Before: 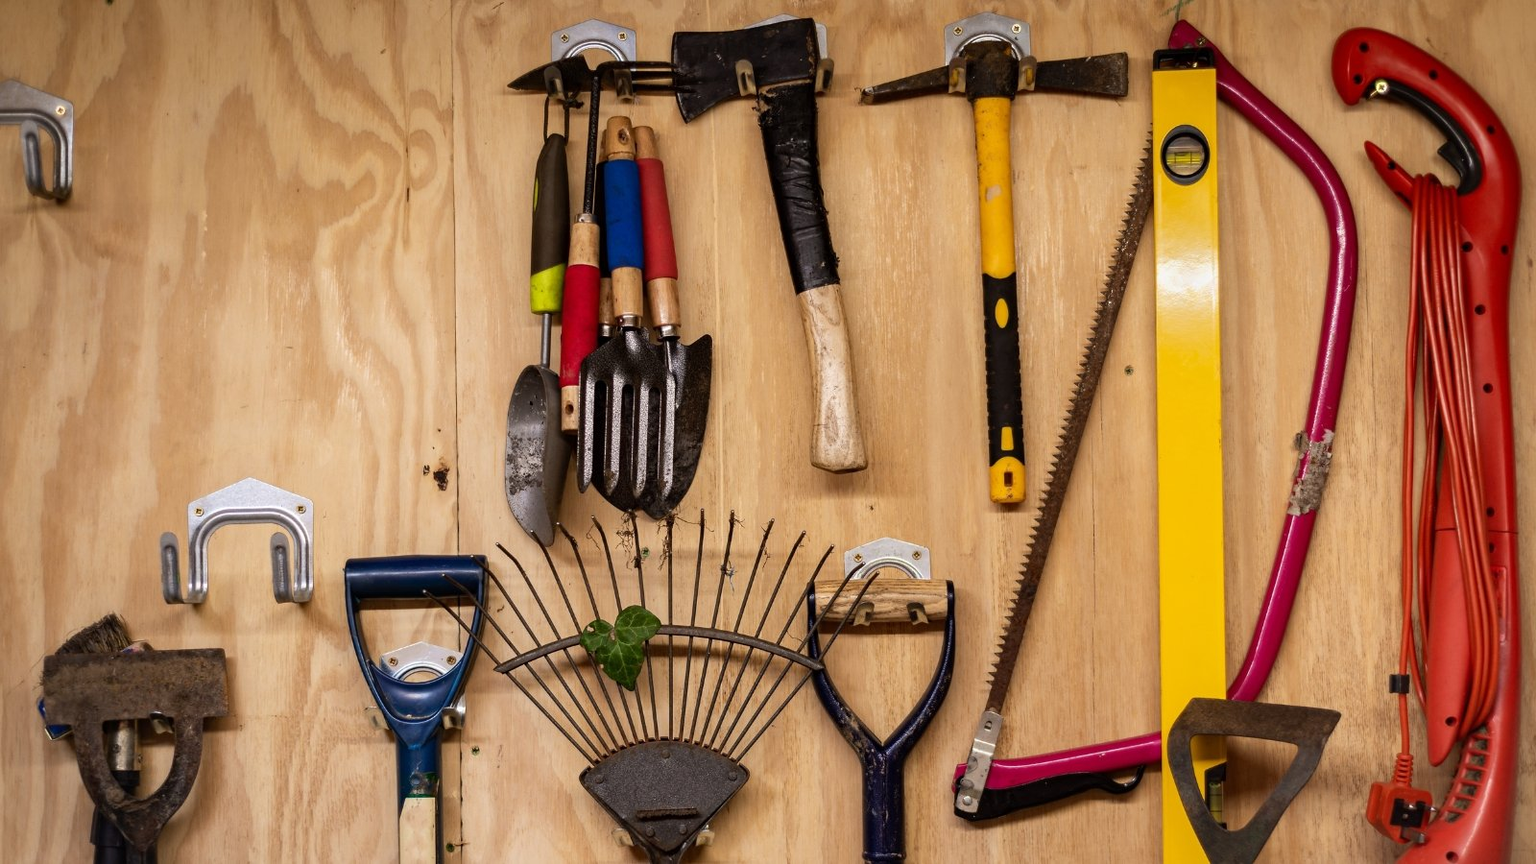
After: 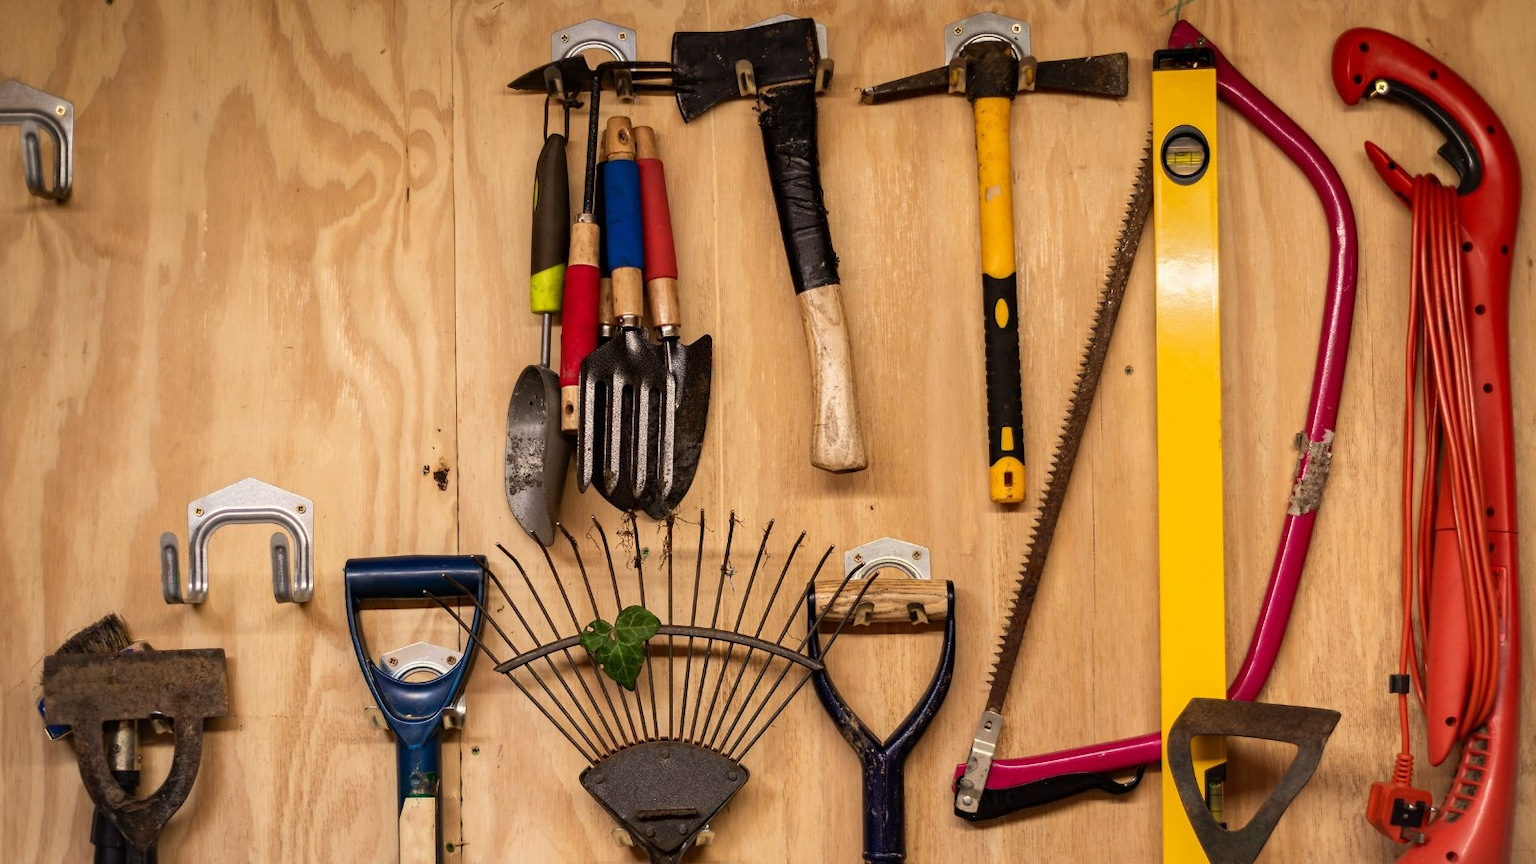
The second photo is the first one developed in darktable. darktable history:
white balance: red 1.045, blue 0.932
exposure: compensate highlight preservation false
